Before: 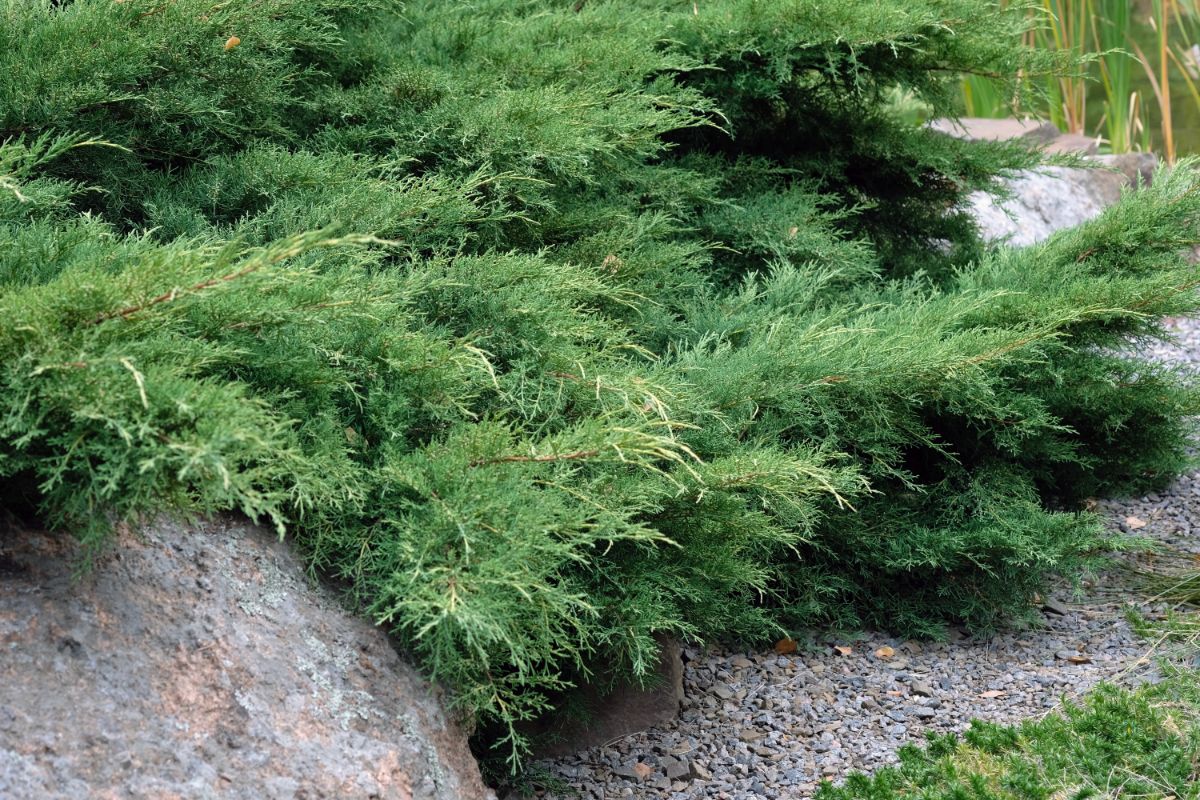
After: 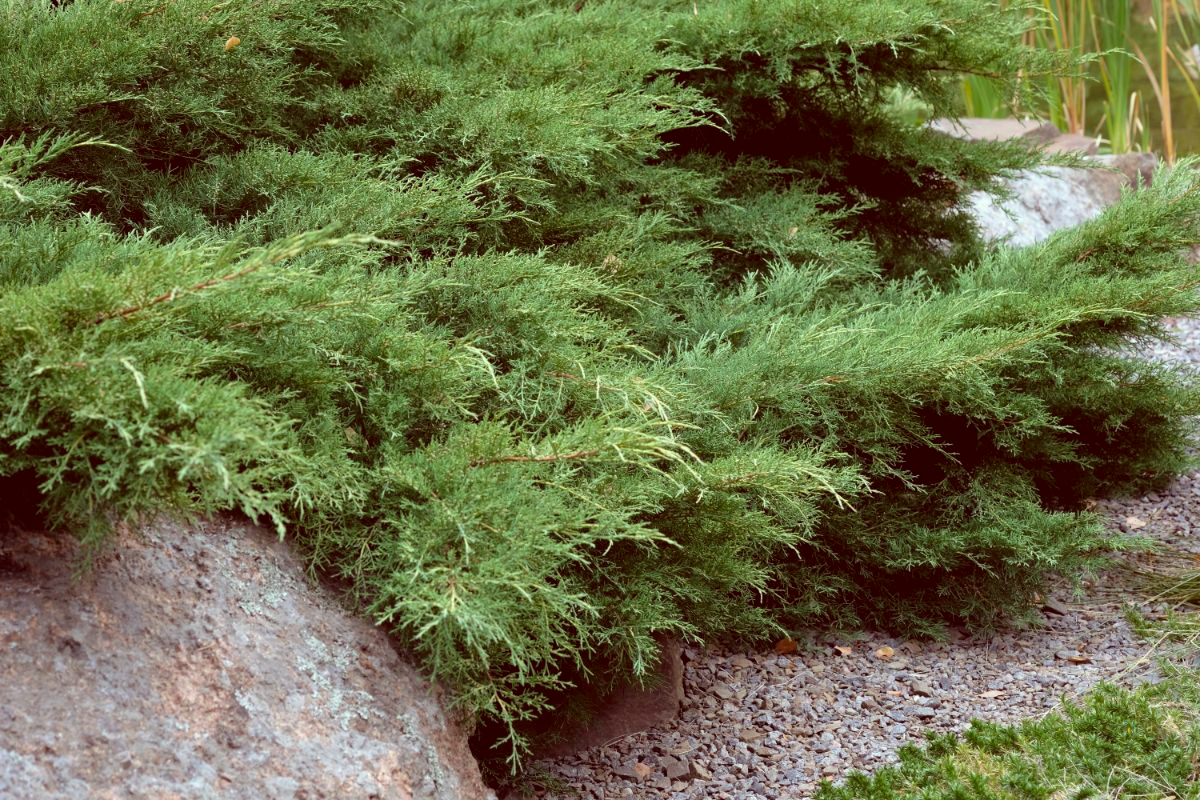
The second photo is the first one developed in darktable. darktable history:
color correction: highlights a* -7.13, highlights b* -0.198, shadows a* 20.7, shadows b* 11.81
